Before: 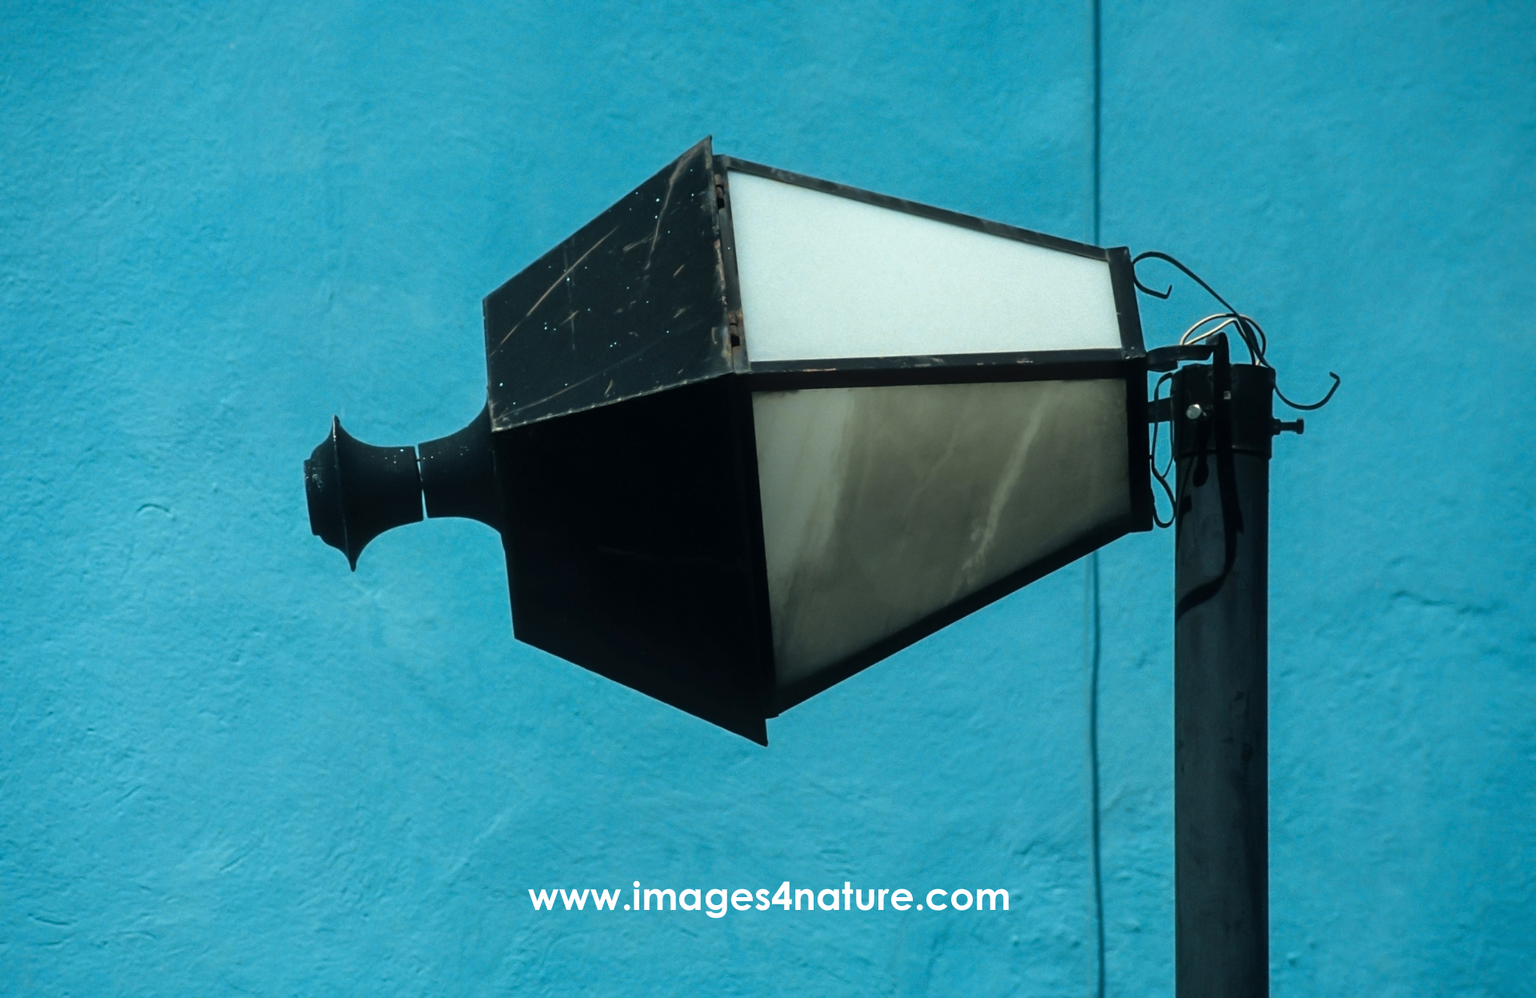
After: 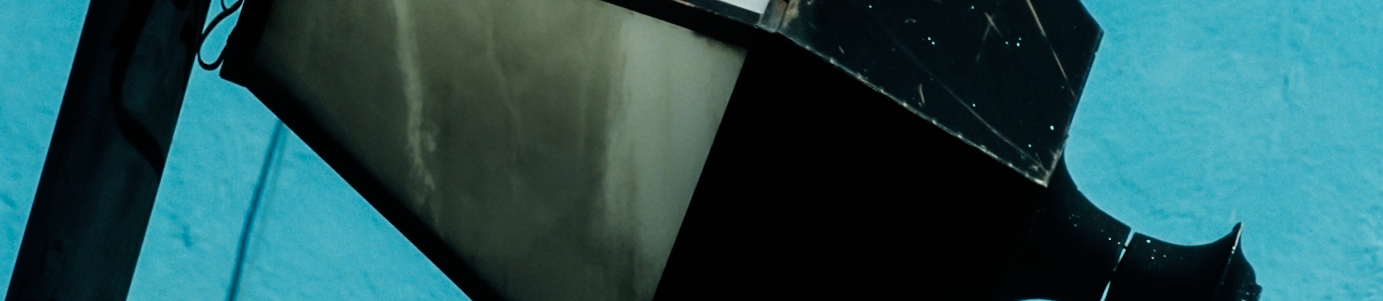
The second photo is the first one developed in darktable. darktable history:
sigmoid: contrast 1.7, skew -0.2, preserve hue 0%, red attenuation 0.1, red rotation 0.035, green attenuation 0.1, green rotation -0.017, blue attenuation 0.15, blue rotation -0.052, base primaries Rec2020
crop and rotate: angle 16.12°, top 30.835%, bottom 35.653%
